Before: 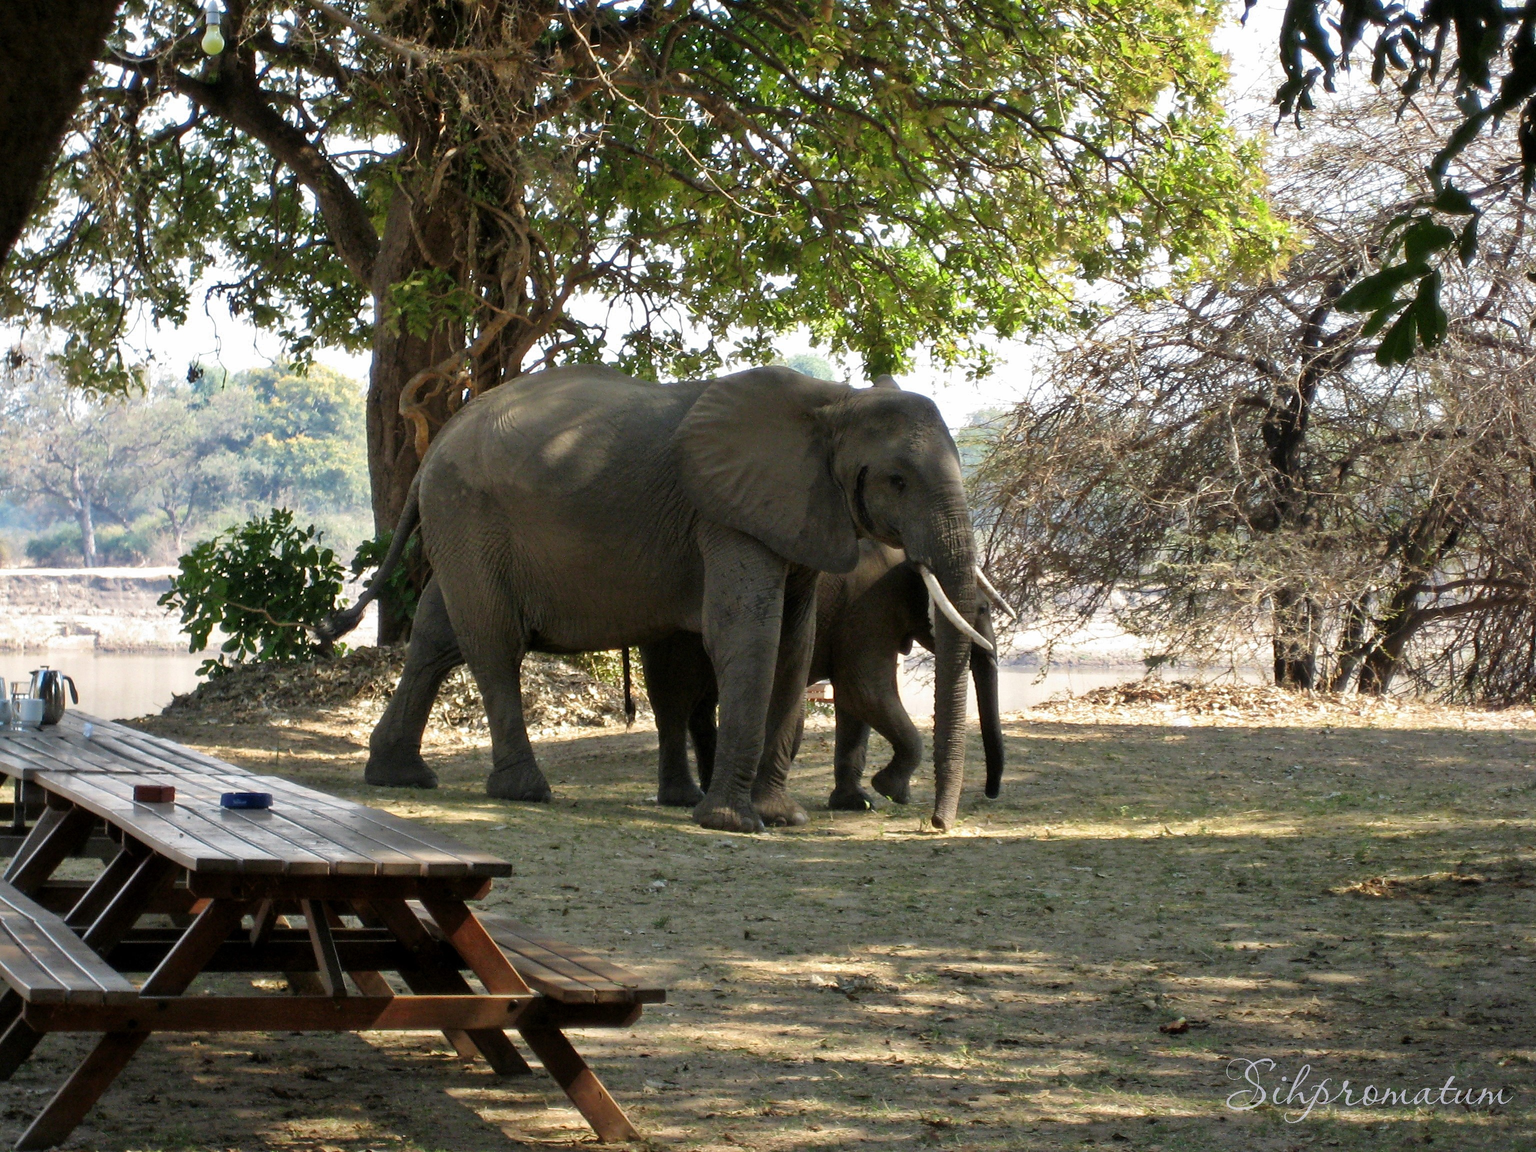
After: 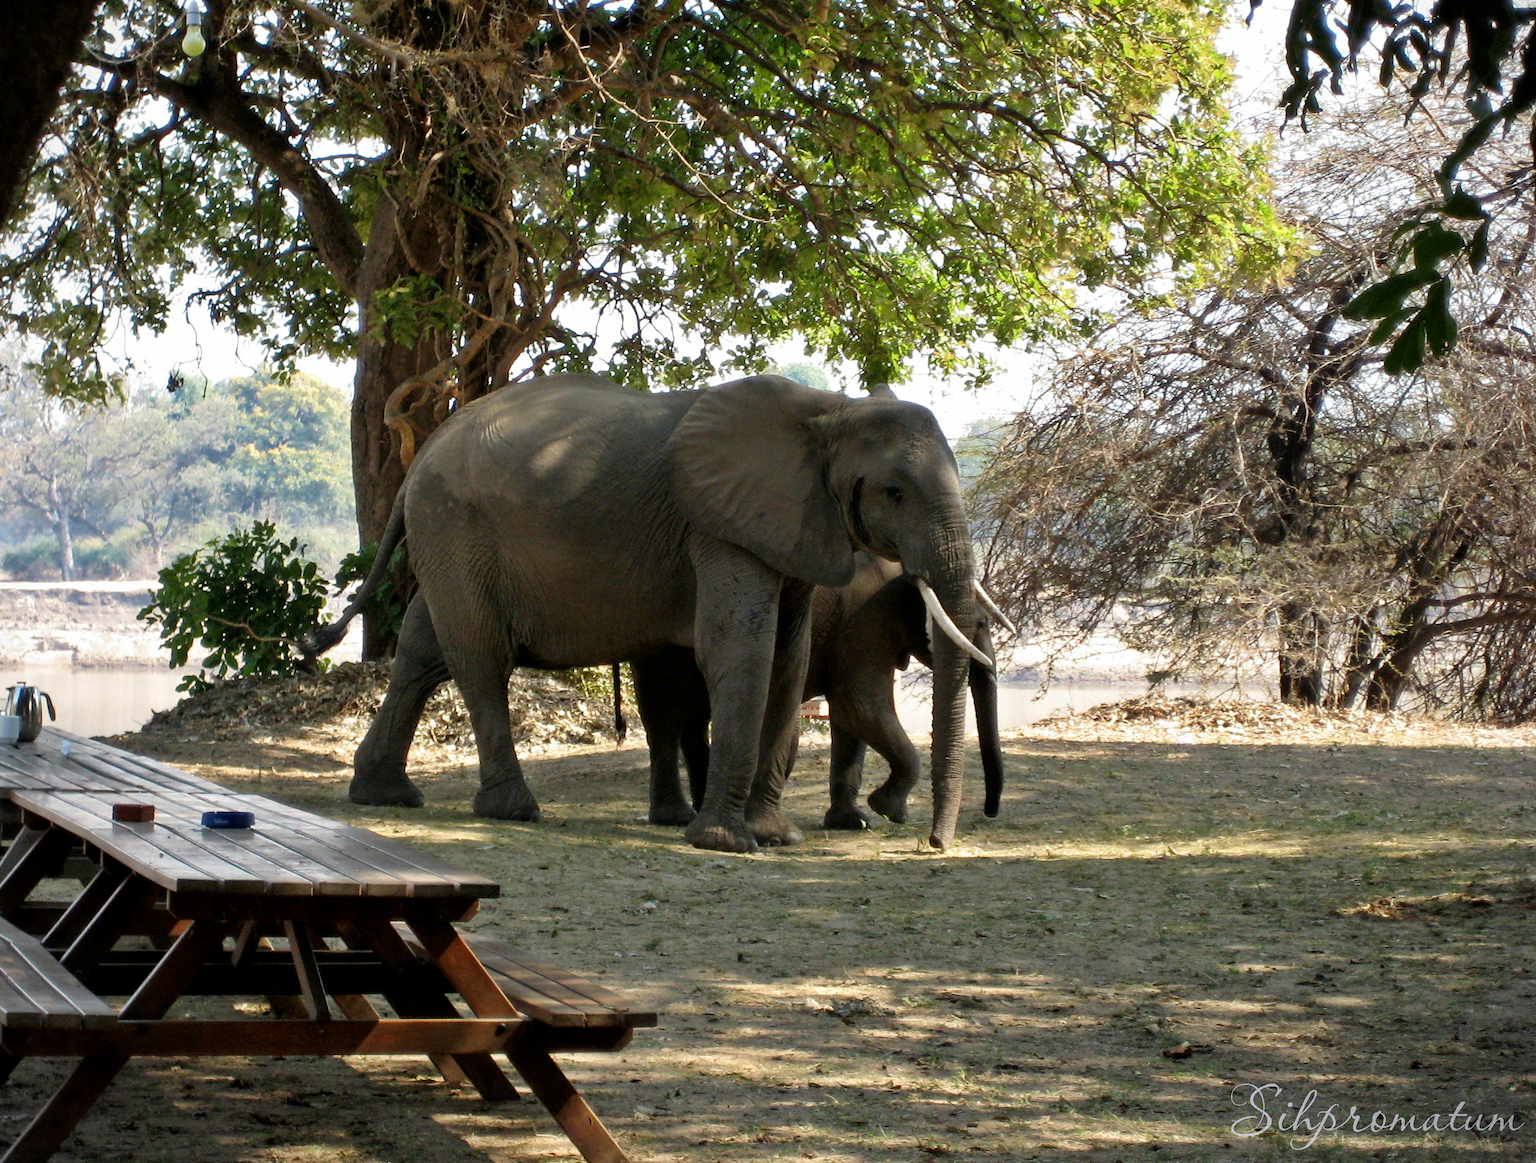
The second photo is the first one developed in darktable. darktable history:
crop and rotate: left 1.585%, right 0.72%, bottom 1.264%
vignetting: fall-off start 99.58%, center (0.036, -0.091)
